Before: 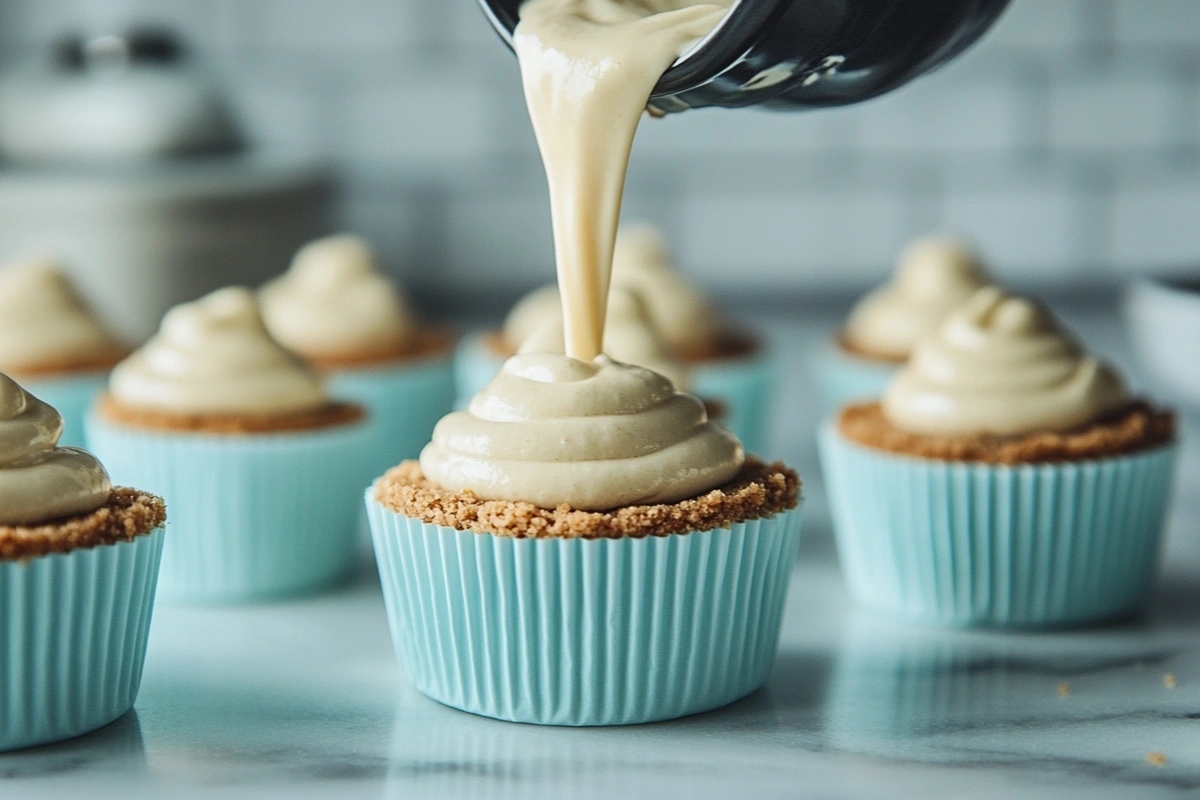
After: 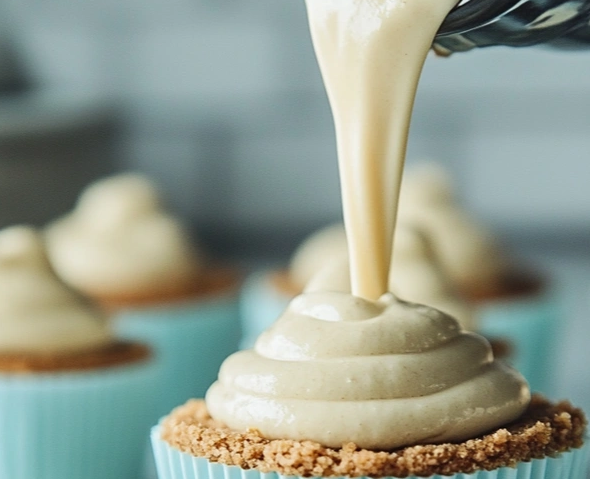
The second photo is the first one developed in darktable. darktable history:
crop: left 17.916%, top 7.659%, right 32.861%, bottom 32.435%
